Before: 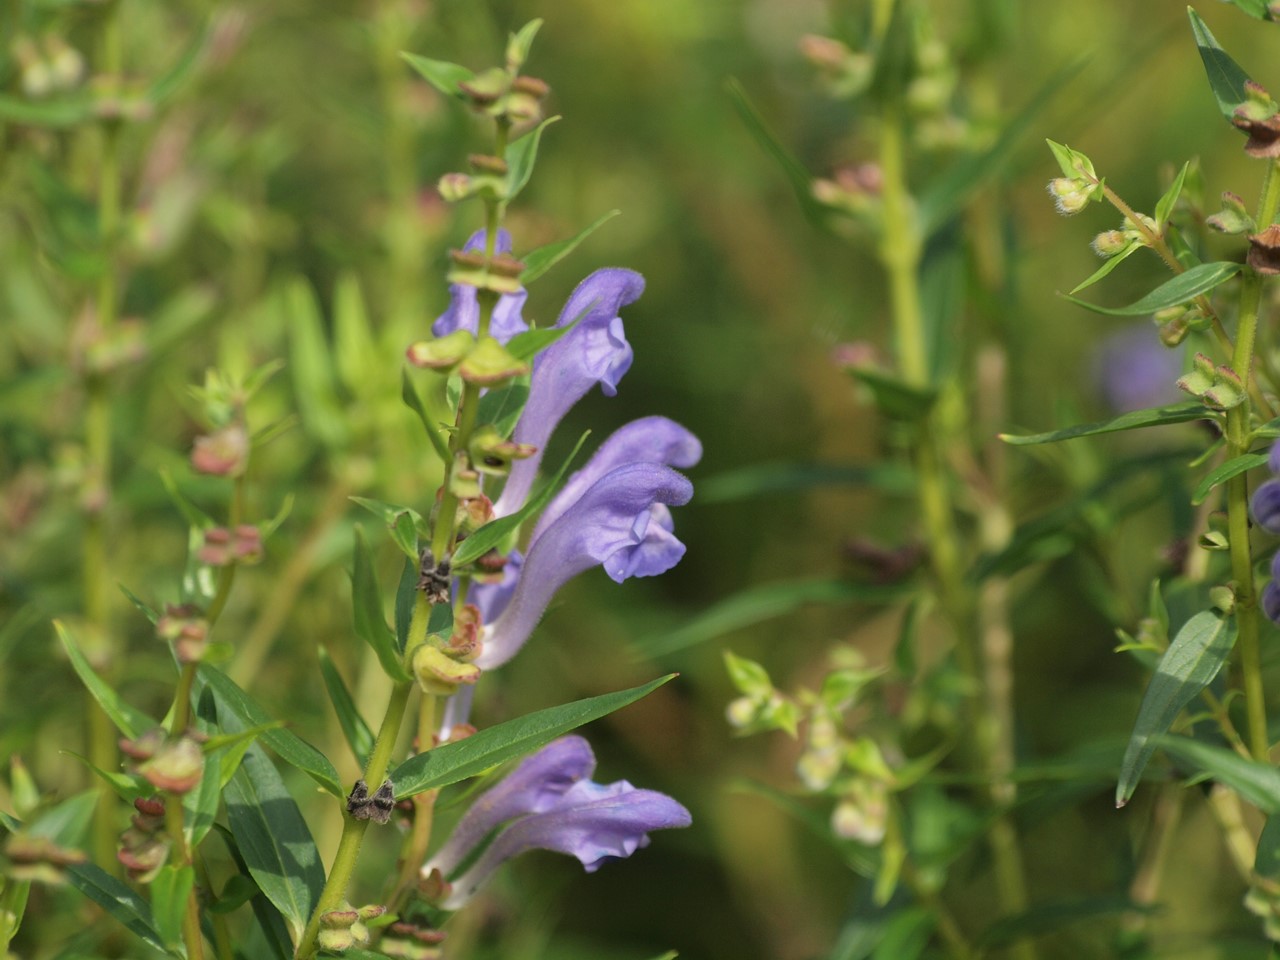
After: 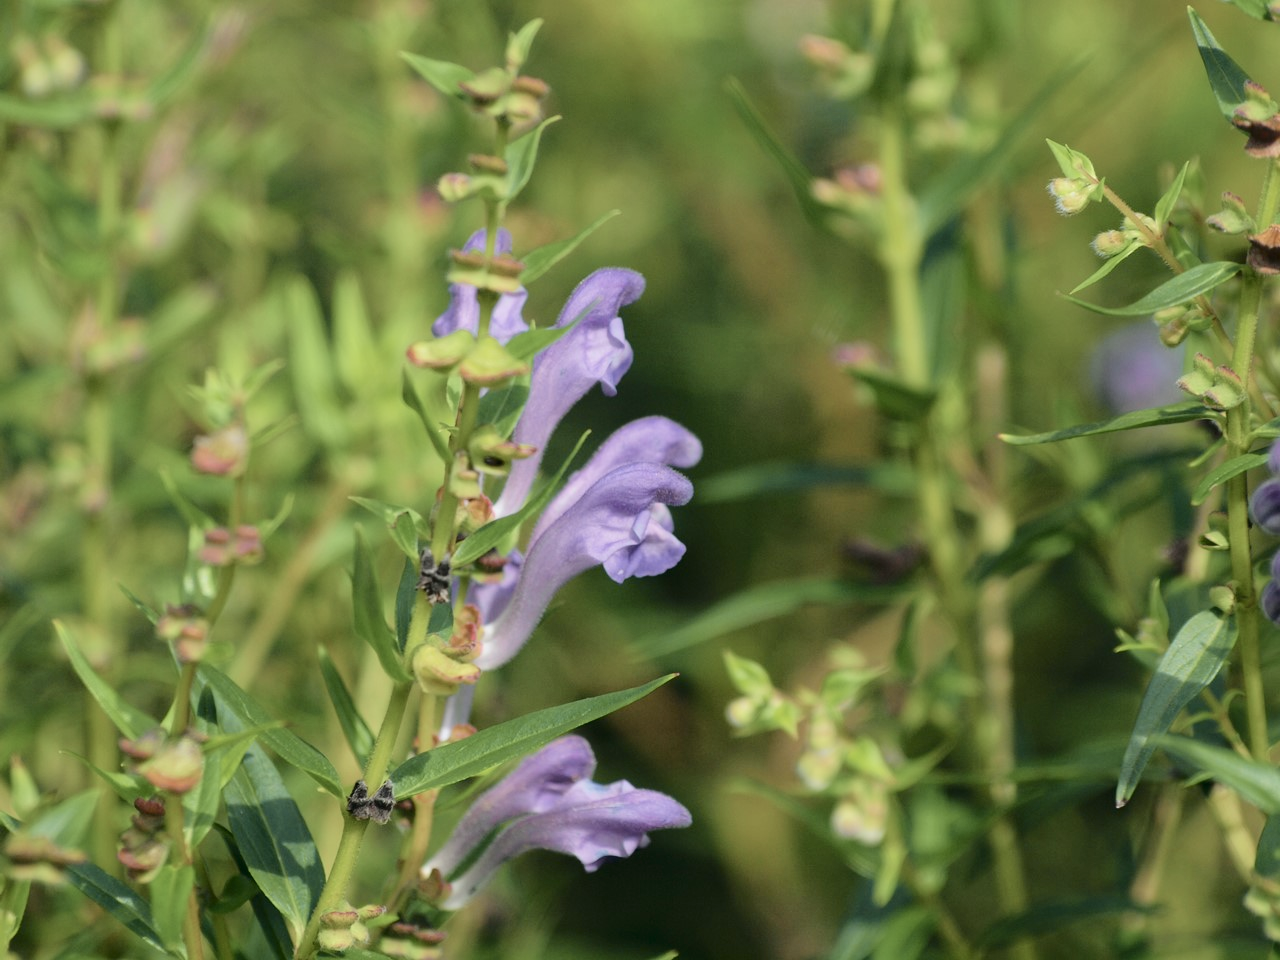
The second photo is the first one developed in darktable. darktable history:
tone curve: curves: ch0 [(0, 0) (0.081, 0.044) (0.185, 0.145) (0.283, 0.273) (0.405, 0.449) (0.495, 0.554) (0.686, 0.743) (0.826, 0.853) (0.978, 0.988)]; ch1 [(0, 0) (0.147, 0.166) (0.321, 0.362) (0.371, 0.402) (0.423, 0.426) (0.479, 0.472) (0.505, 0.497) (0.521, 0.506) (0.551, 0.546) (0.586, 0.571) (0.625, 0.638) (0.68, 0.715) (1, 1)]; ch2 [(0, 0) (0.346, 0.378) (0.404, 0.427) (0.502, 0.498) (0.531, 0.517) (0.547, 0.526) (0.582, 0.571) (0.629, 0.626) (0.717, 0.678) (1, 1)], color space Lab, independent channels, preserve colors none
